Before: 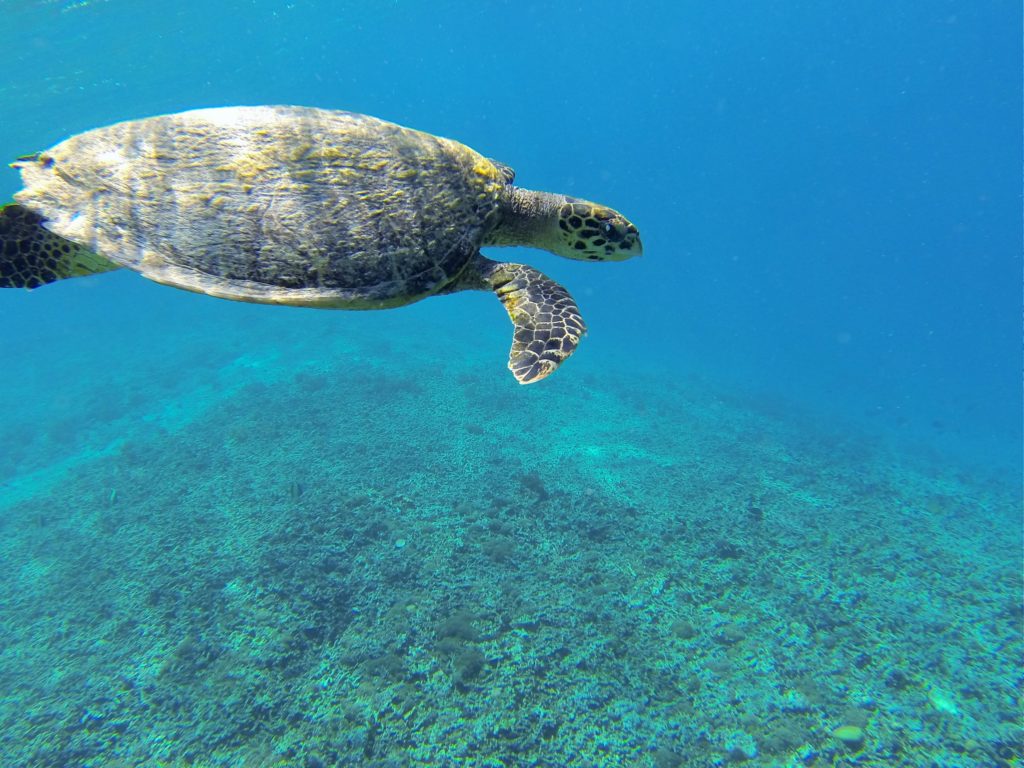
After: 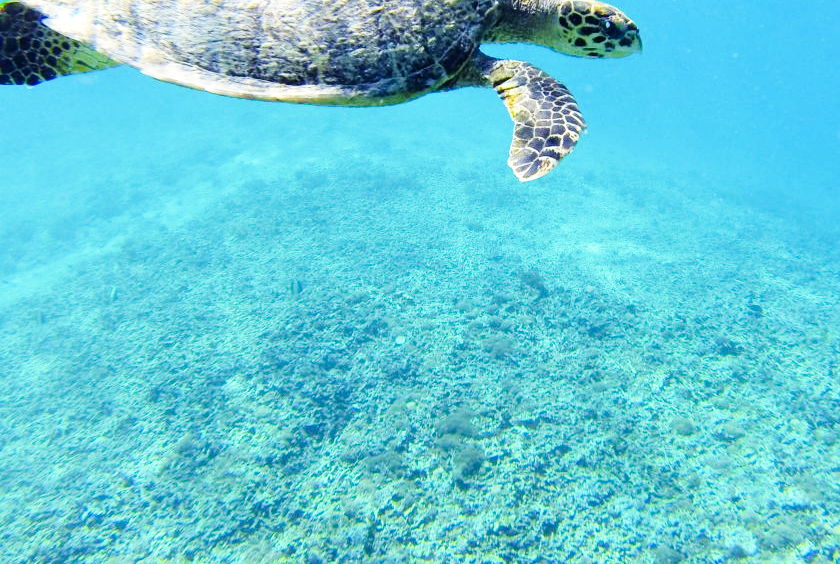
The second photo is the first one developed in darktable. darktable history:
crop: top 26.531%, right 17.959%
base curve: curves: ch0 [(0, 0.003) (0.001, 0.002) (0.006, 0.004) (0.02, 0.022) (0.048, 0.086) (0.094, 0.234) (0.162, 0.431) (0.258, 0.629) (0.385, 0.8) (0.548, 0.918) (0.751, 0.988) (1, 1)], preserve colors none
